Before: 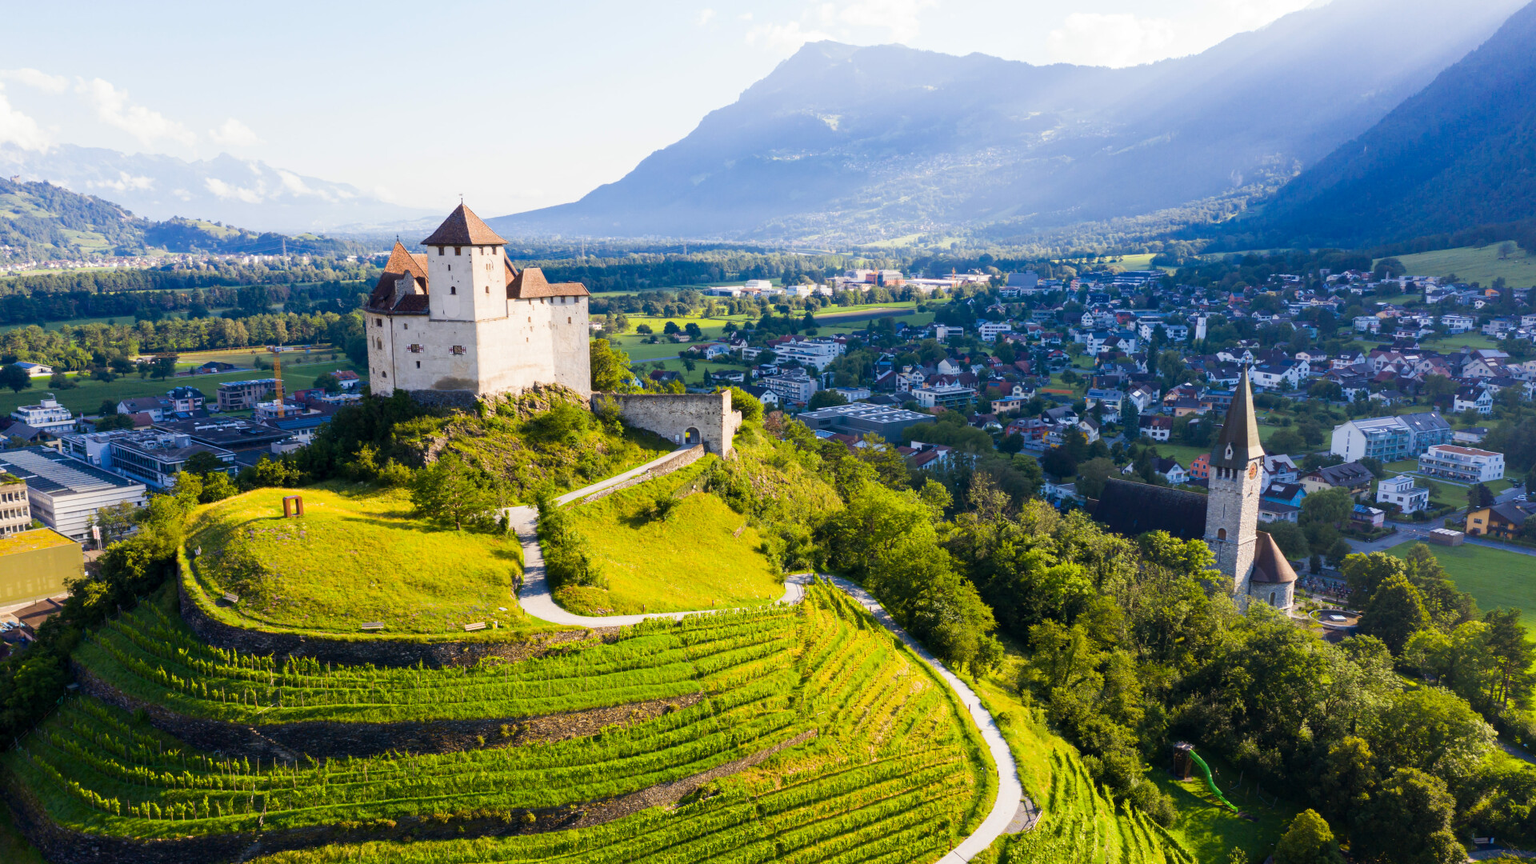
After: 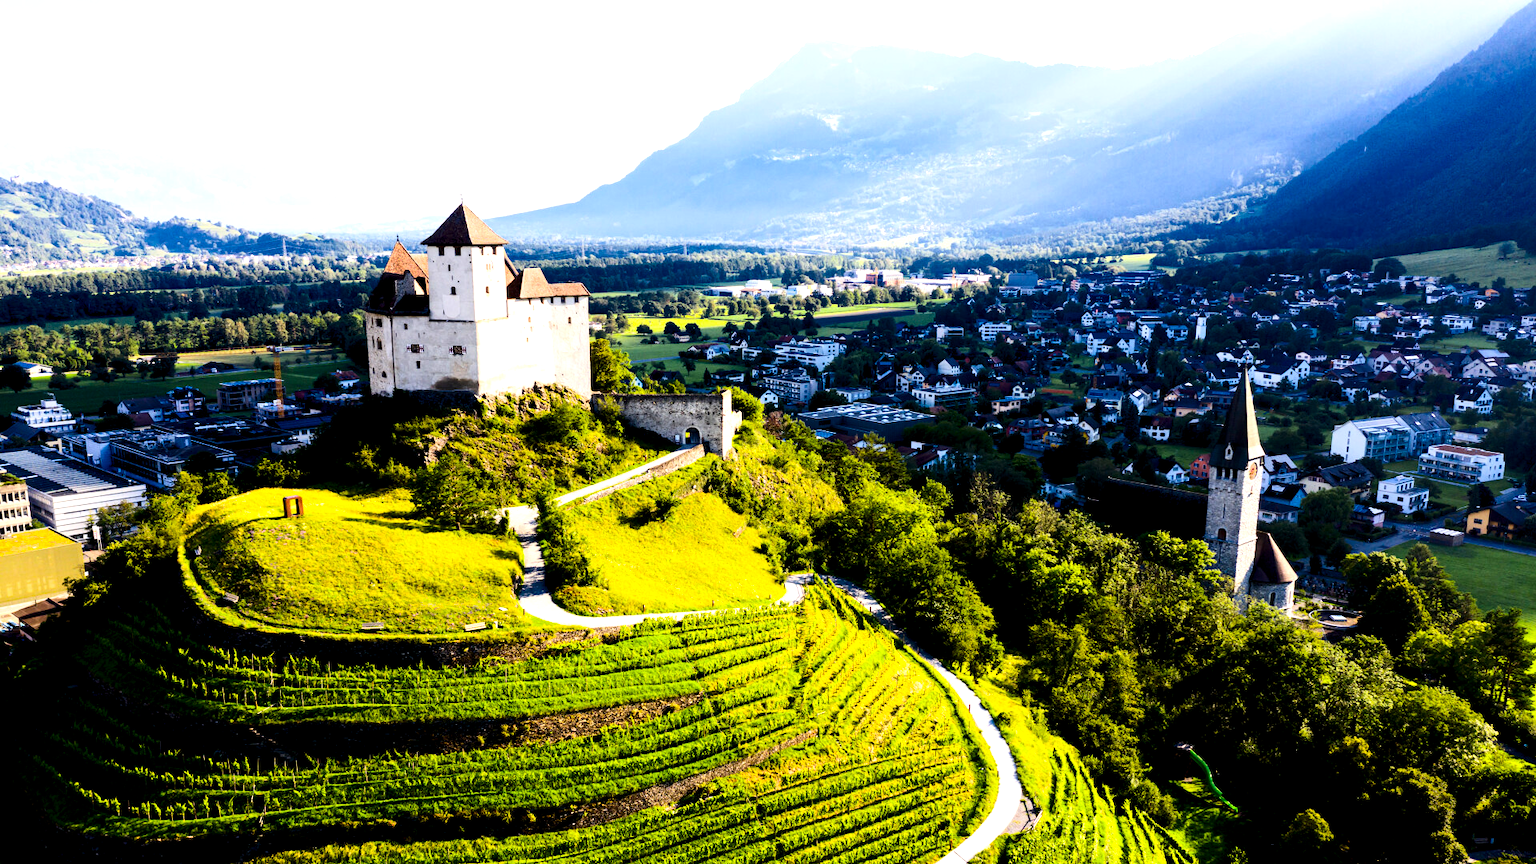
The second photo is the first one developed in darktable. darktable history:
exposure: black level correction 0, exposure 0.5 EV, compensate highlight preservation false
rgb levels: levels [[0.034, 0.472, 0.904], [0, 0.5, 1], [0, 0.5, 1]]
contrast brightness saturation: contrast 0.24, brightness -0.24, saturation 0.14
